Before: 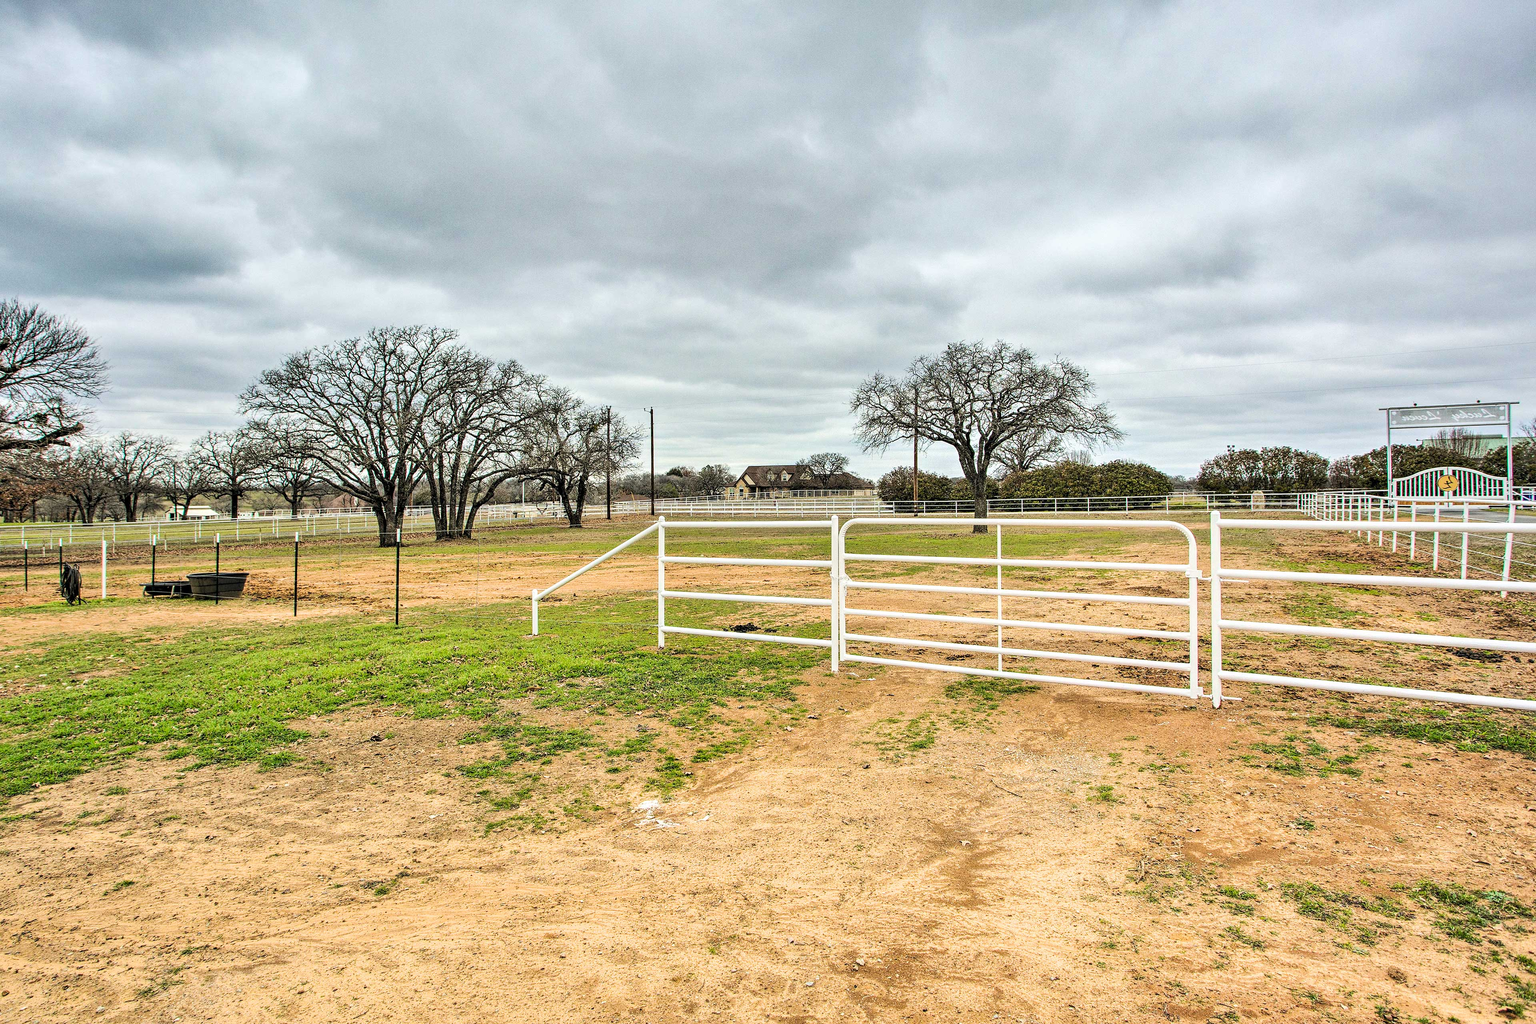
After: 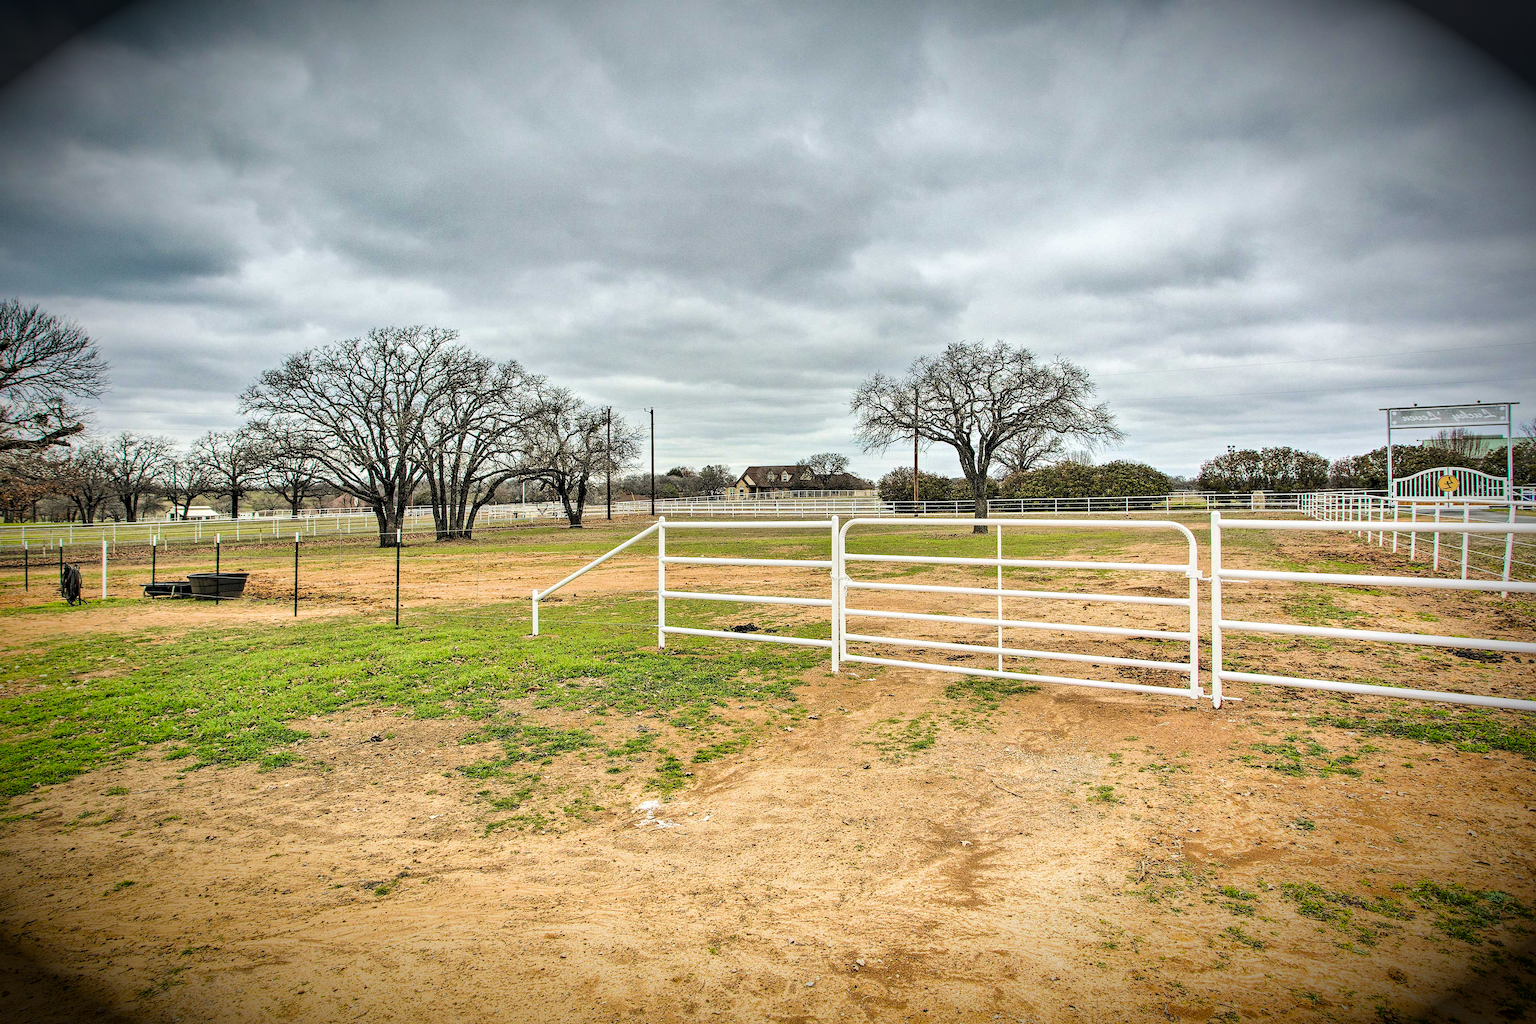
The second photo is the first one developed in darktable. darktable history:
shadows and highlights: shadows 32.23, highlights -31.88, shadows color adjustment 99.15%, highlights color adjustment 0.299%, soften with gaussian
vignetting: brightness -0.982, saturation 0.491, automatic ratio true
